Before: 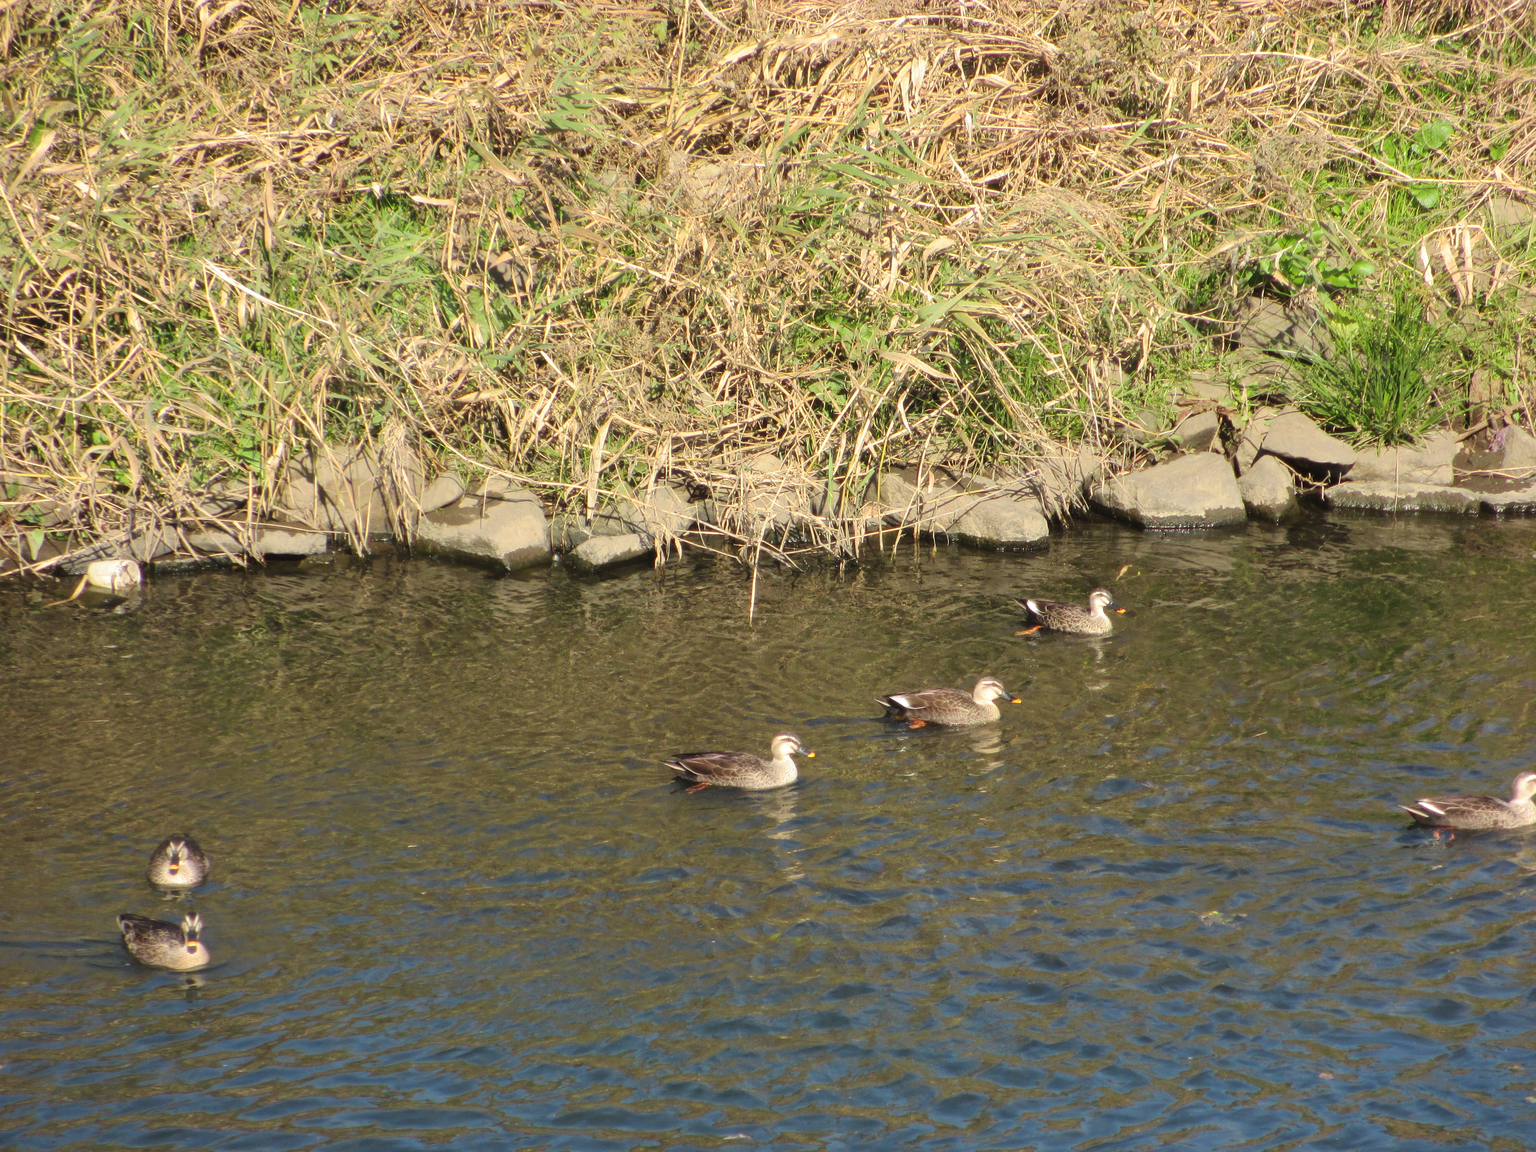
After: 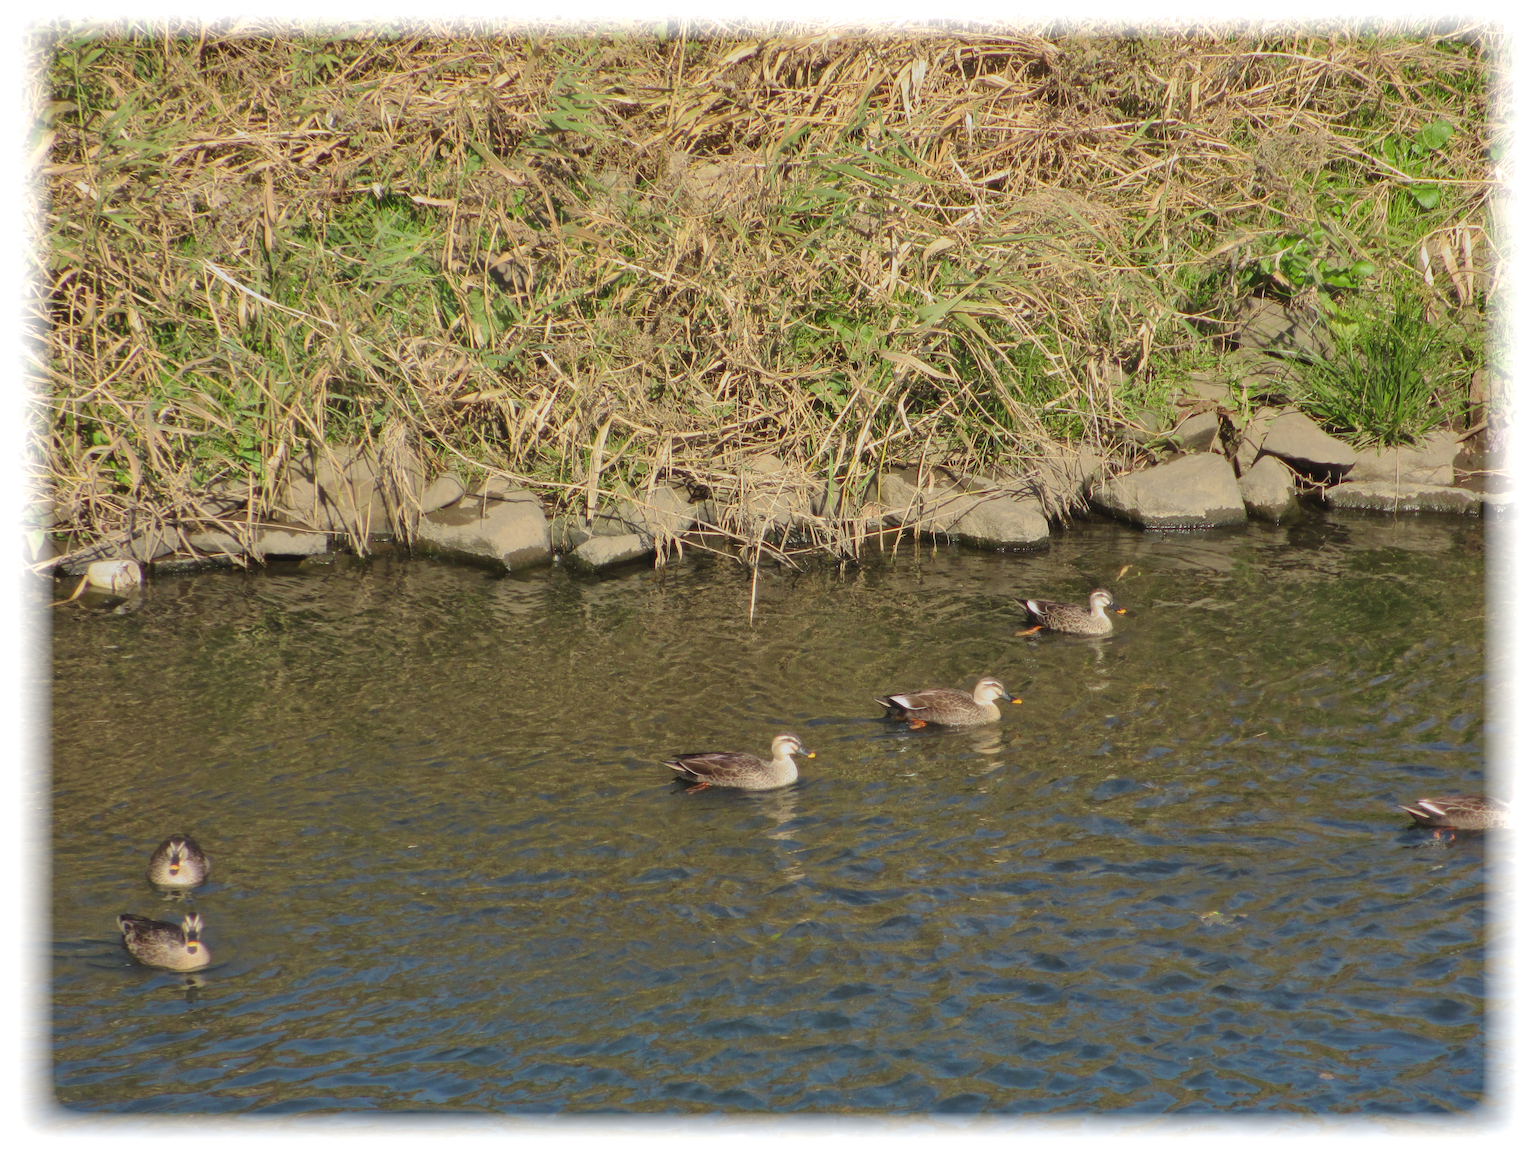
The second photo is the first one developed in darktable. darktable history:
vignetting: fall-off start 93%, fall-off radius 5%, brightness 1, saturation -0.49, automatic ratio true, width/height ratio 1.332, shape 0.04, unbound false
shadows and highlights: on, module defaults
exposure: exposure -0.36 EV, compensate highlight preservation false
tone equalizer: on, module defaults
